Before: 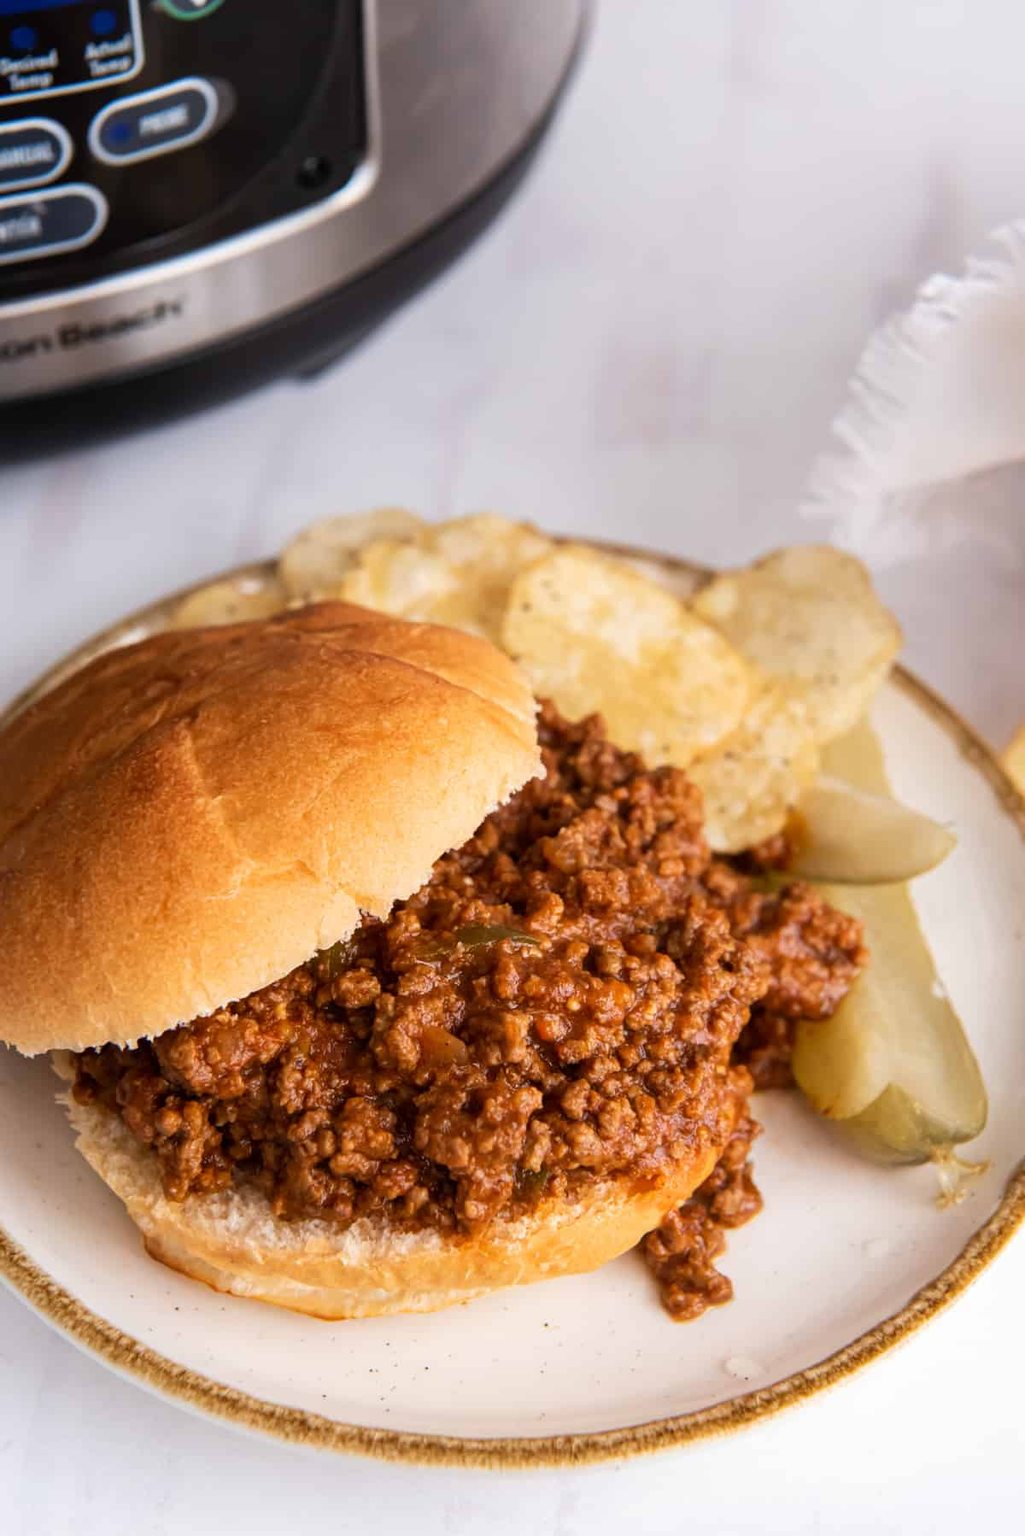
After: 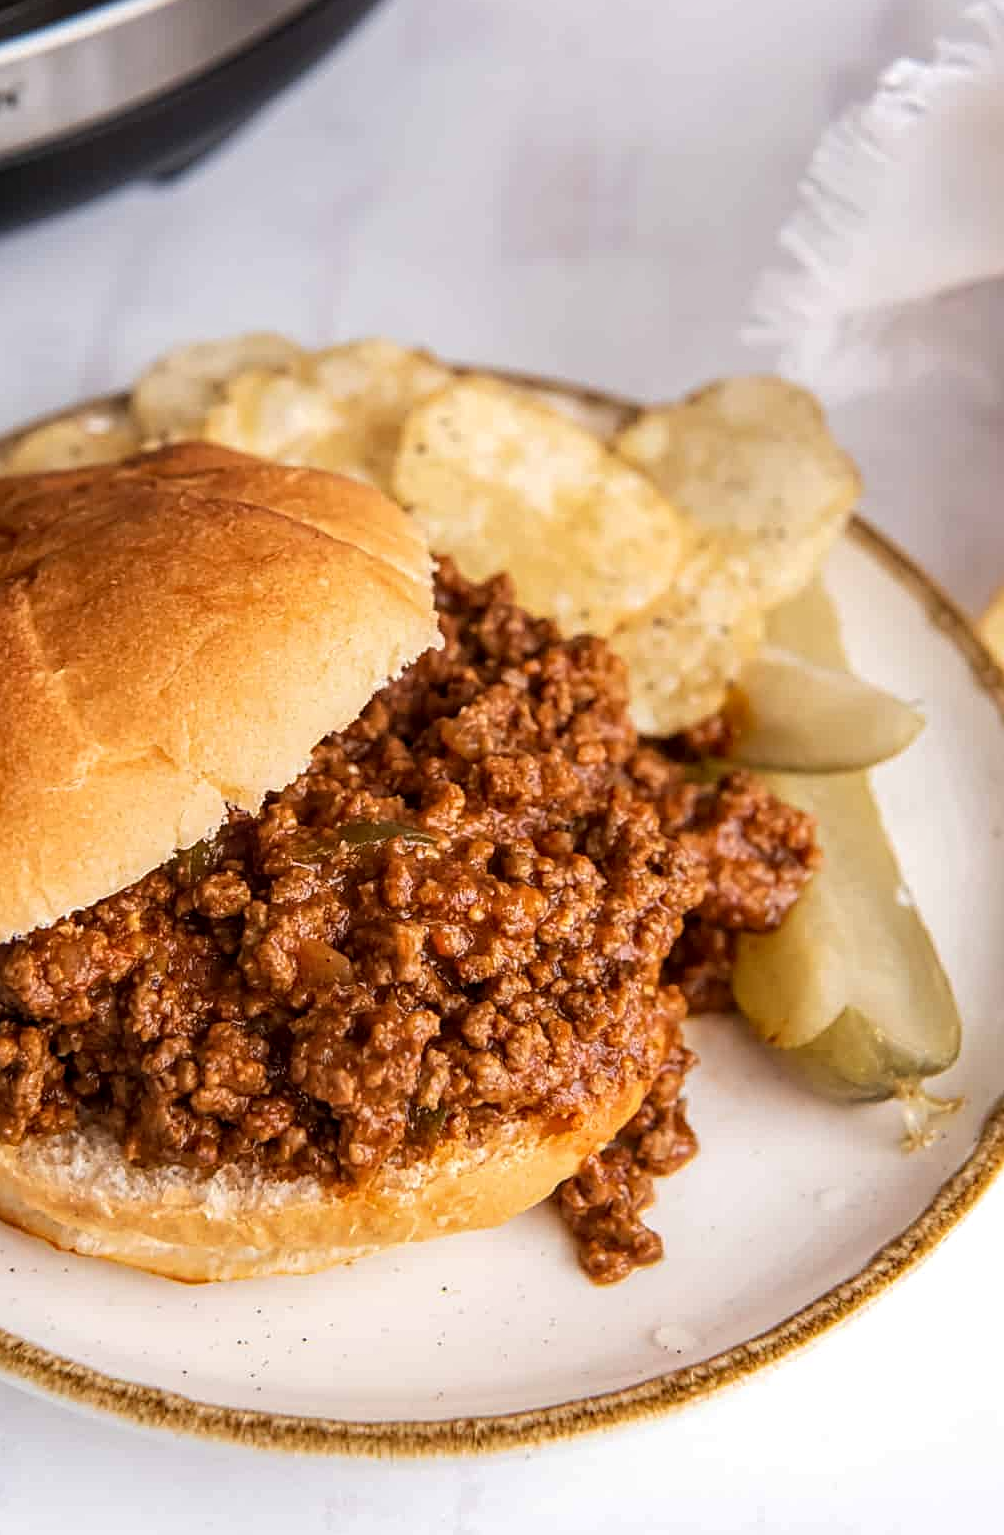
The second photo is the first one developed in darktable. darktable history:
crop: left 16.319%, top 14.603%
sharpen: on, module defaults
local contrast: on, module defaults
